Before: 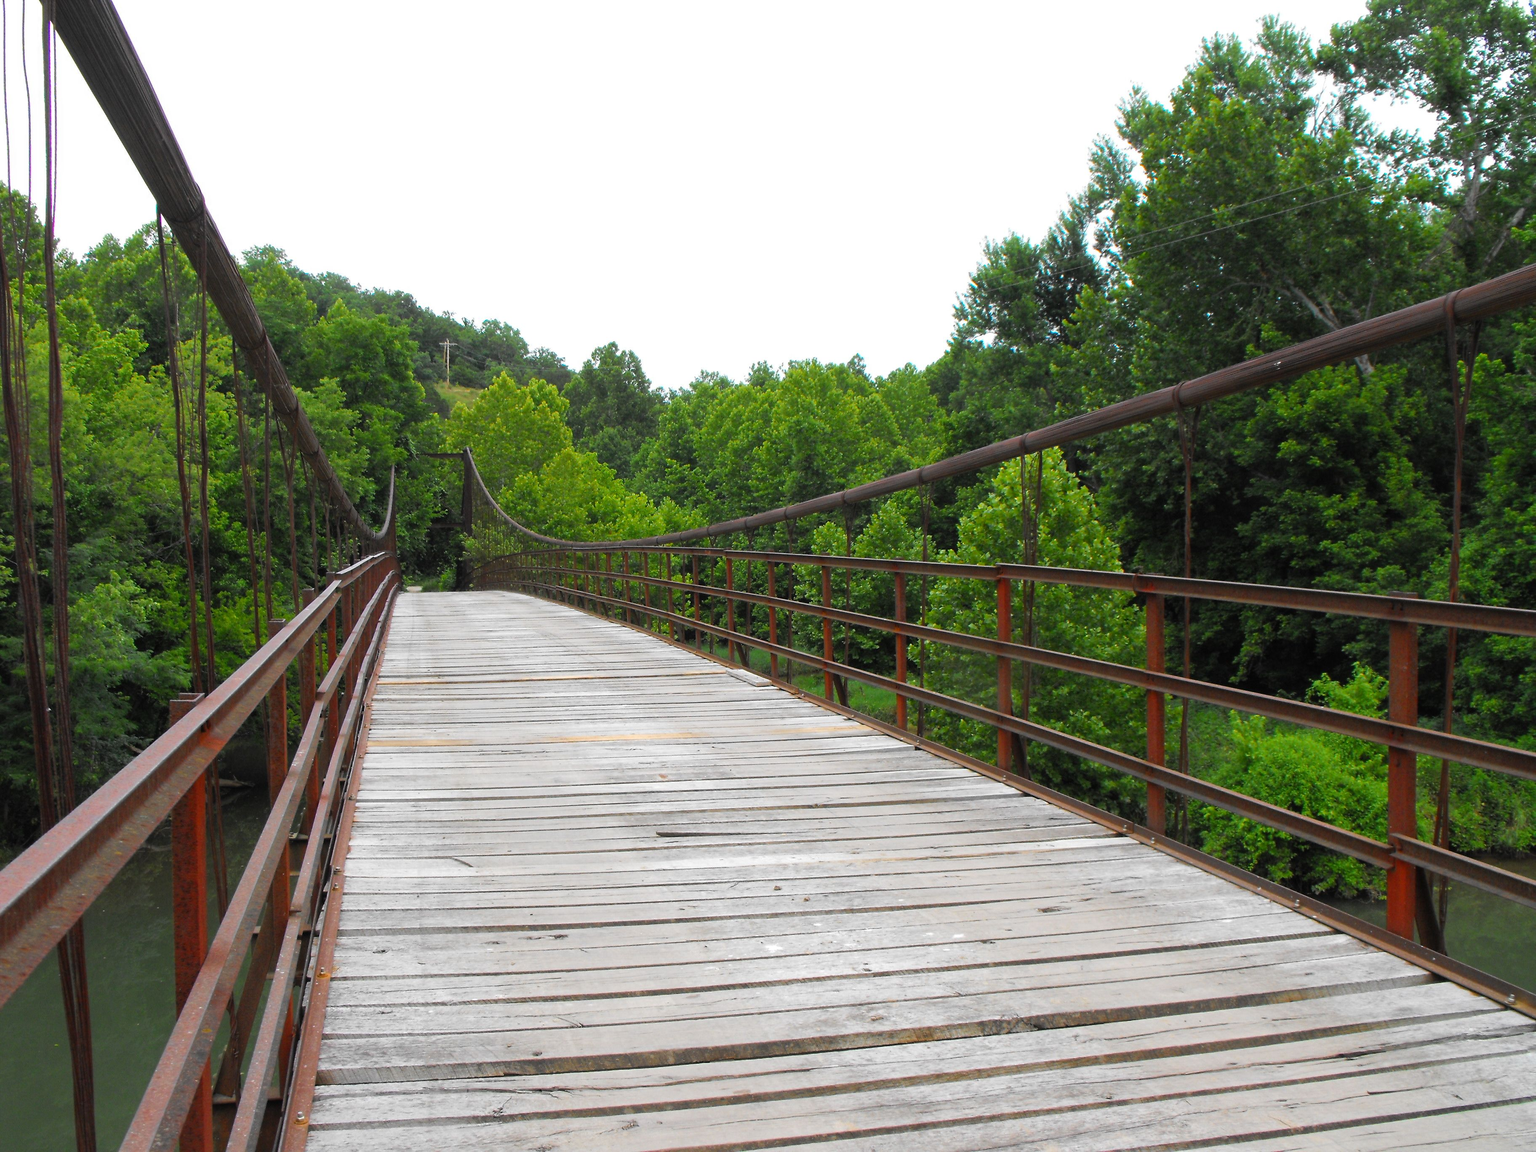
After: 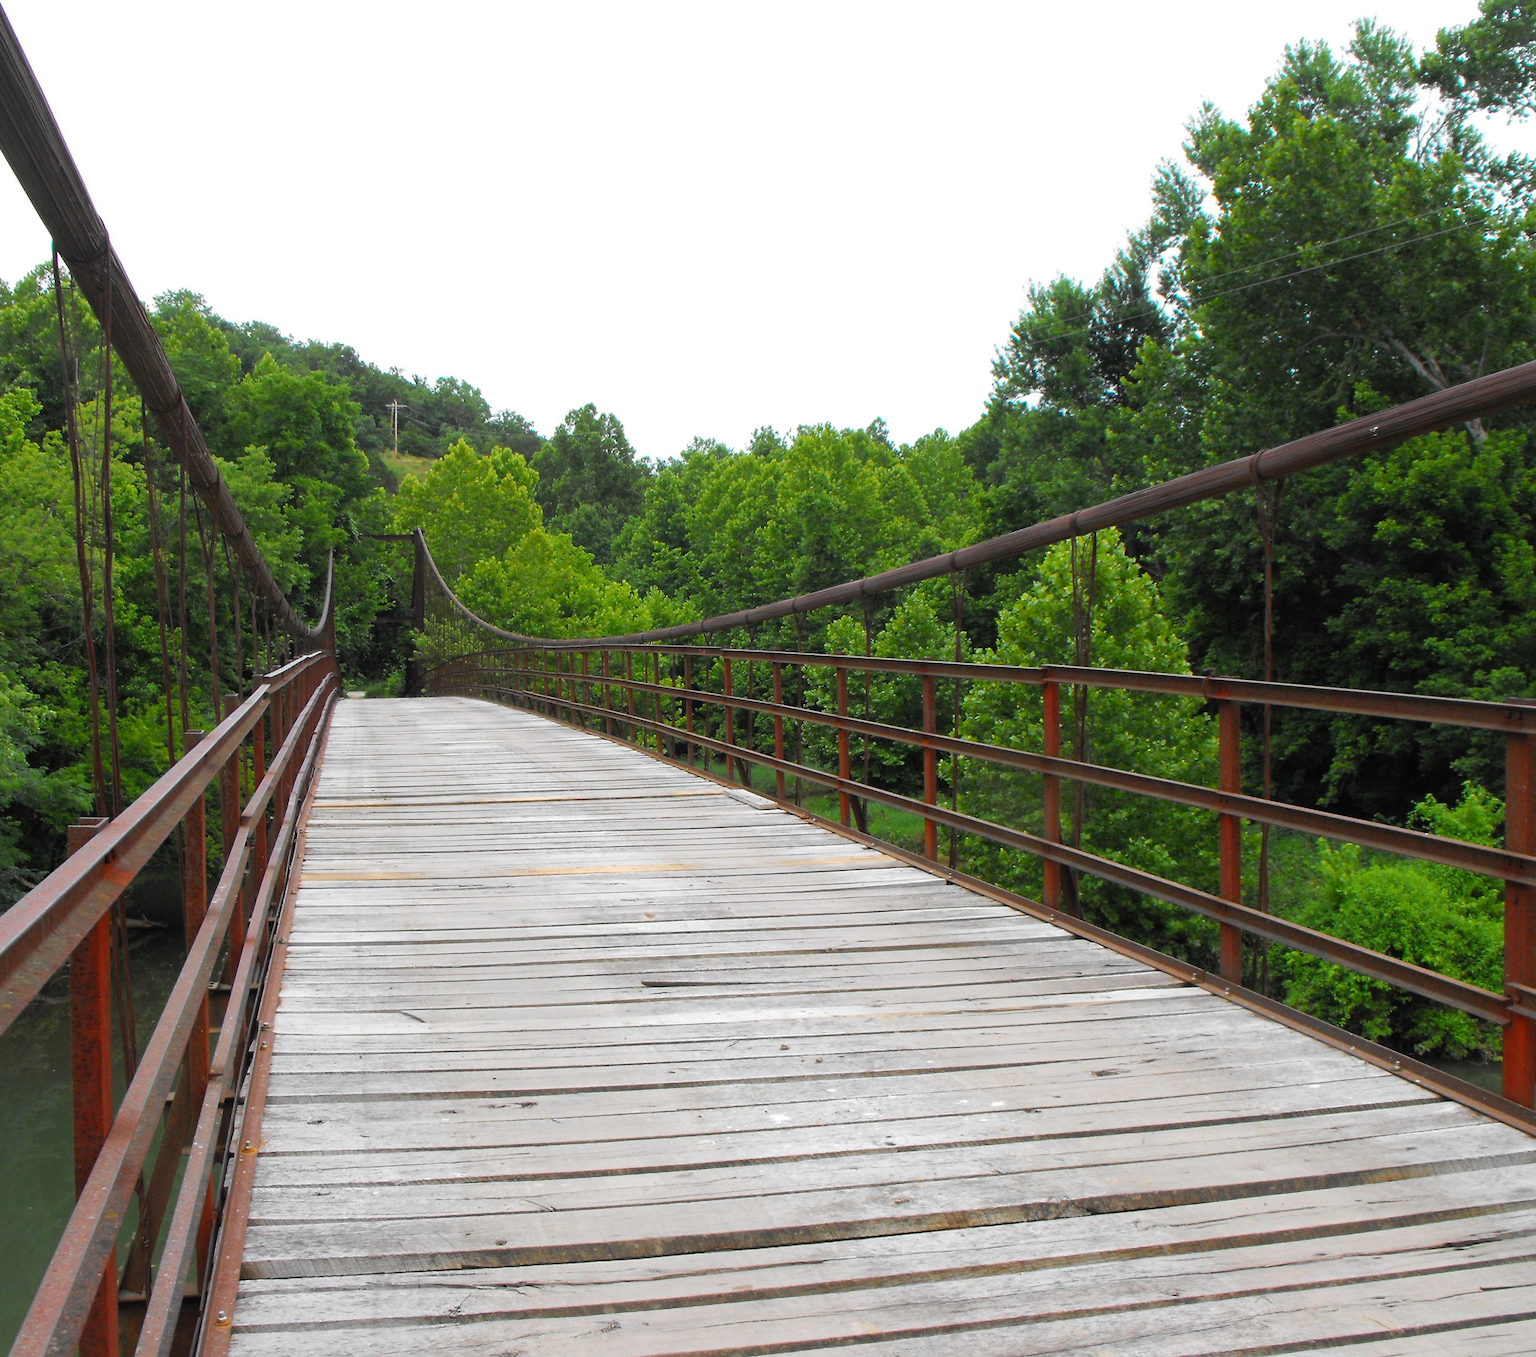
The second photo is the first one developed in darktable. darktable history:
crop: left 7.338%, right 7.836%
